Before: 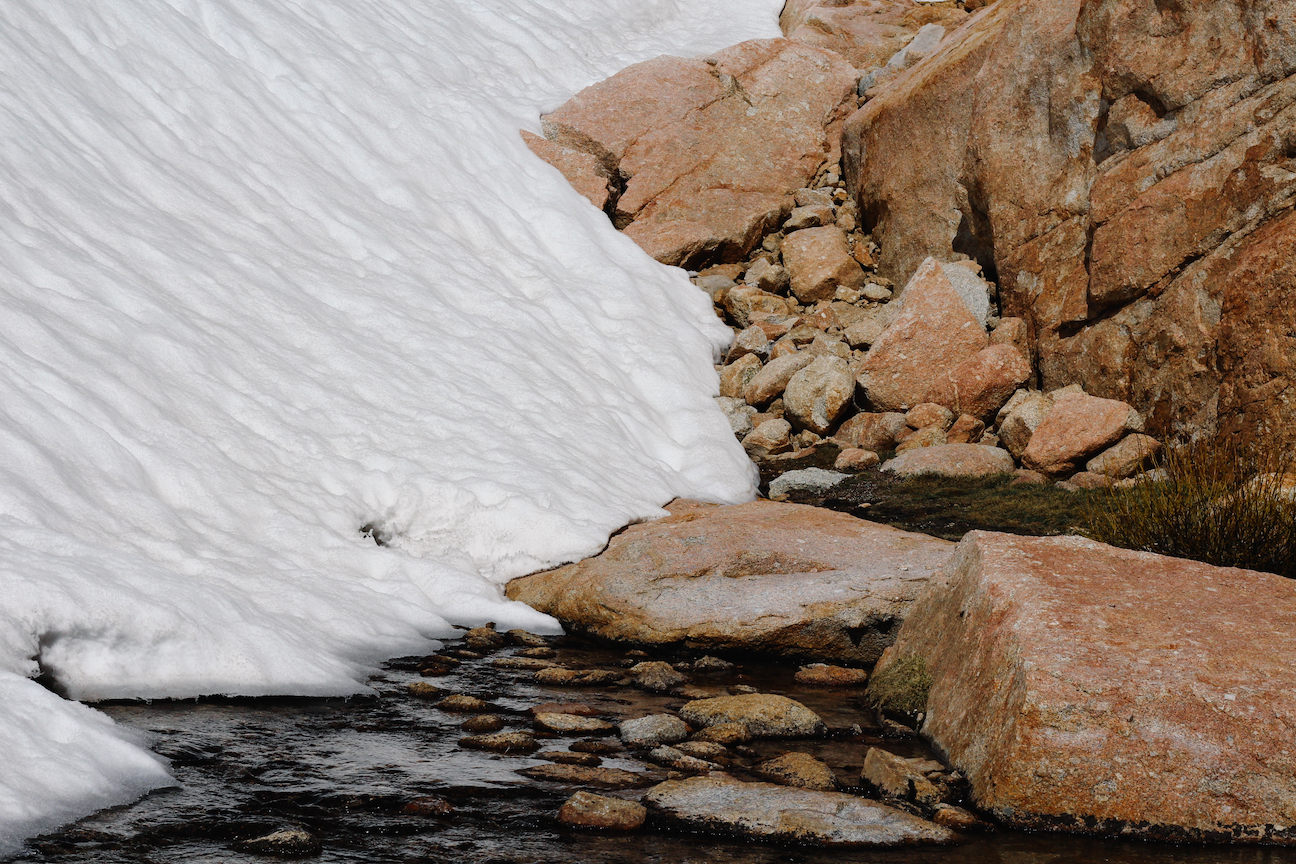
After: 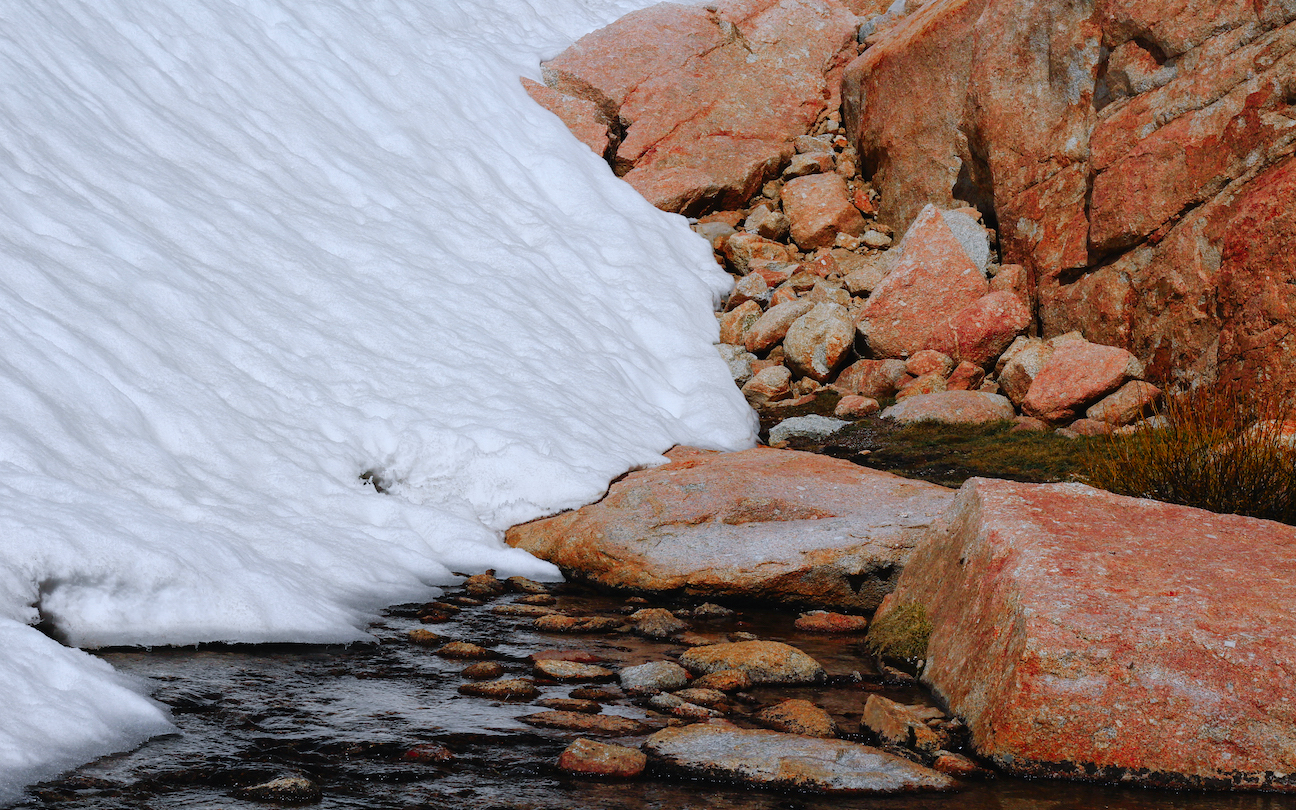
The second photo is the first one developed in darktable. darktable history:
color zones: curves: ch1 [(0.24, 0.629) (0.75, 0.5)]; ch2 [(0.255, 0.454) (0.745, 0.491)], mix 102.12%
crop and rotate: top 6.25%
white balance: red 0.954, blue 1.079
shadows and highlights: shadows 43.06, highlights 6.94
